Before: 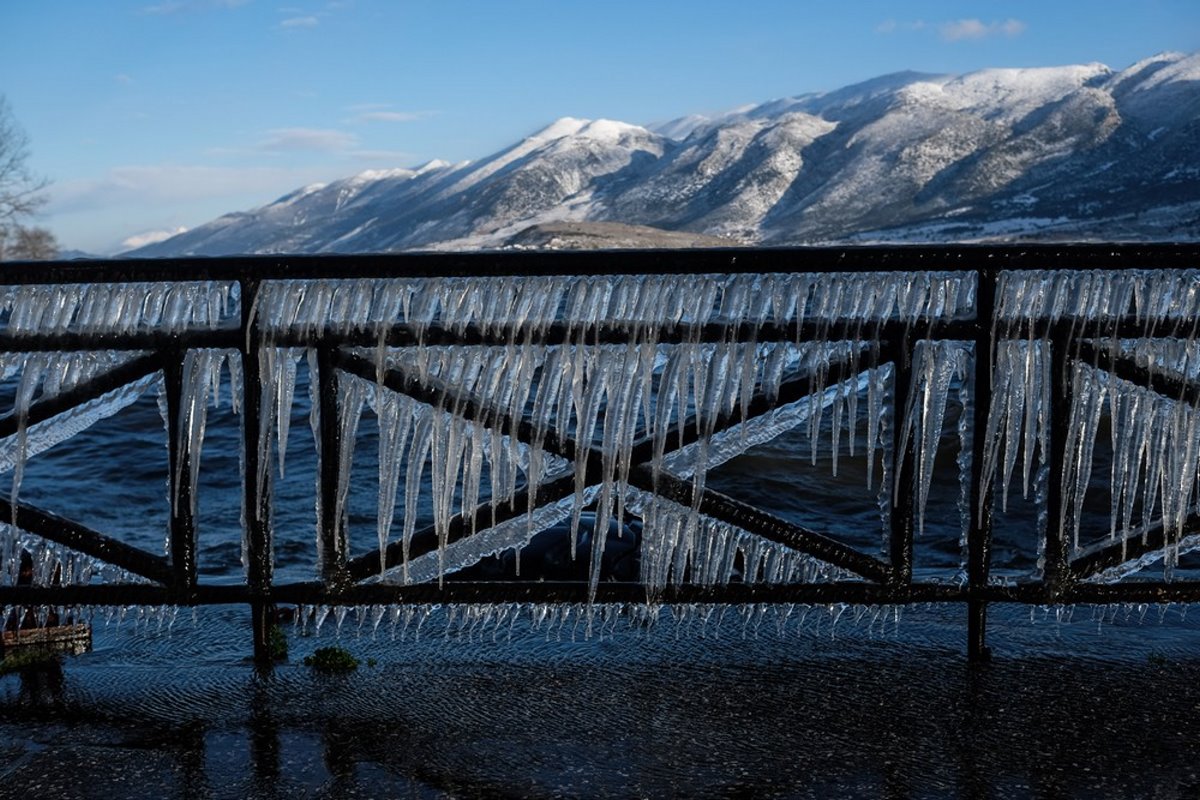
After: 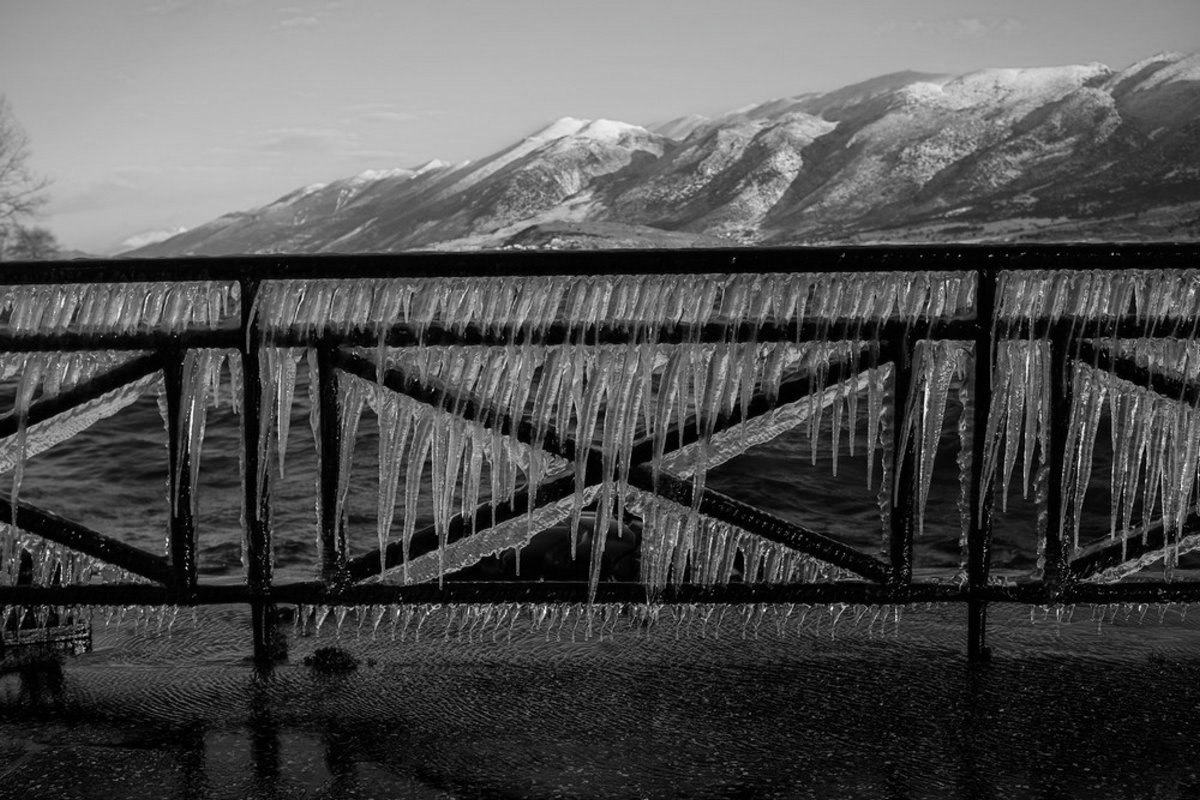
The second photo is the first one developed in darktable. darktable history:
color balance rgb: perceptual saturation grading › global saturation 20%, perceptual saturation grading › highlights -25%, perceptual saturation grading › shadows 50%
color calibration: output gray [0.18, 0.41, 0.41, 0], gray › normalize channels true, illuminant same as pipeline (D50), adaptation XYZ, x 0.346, y 0.359, gamut compression 0
vignetting: fall-off start 100%, brightness -0.282, width/height ratio 1.31
